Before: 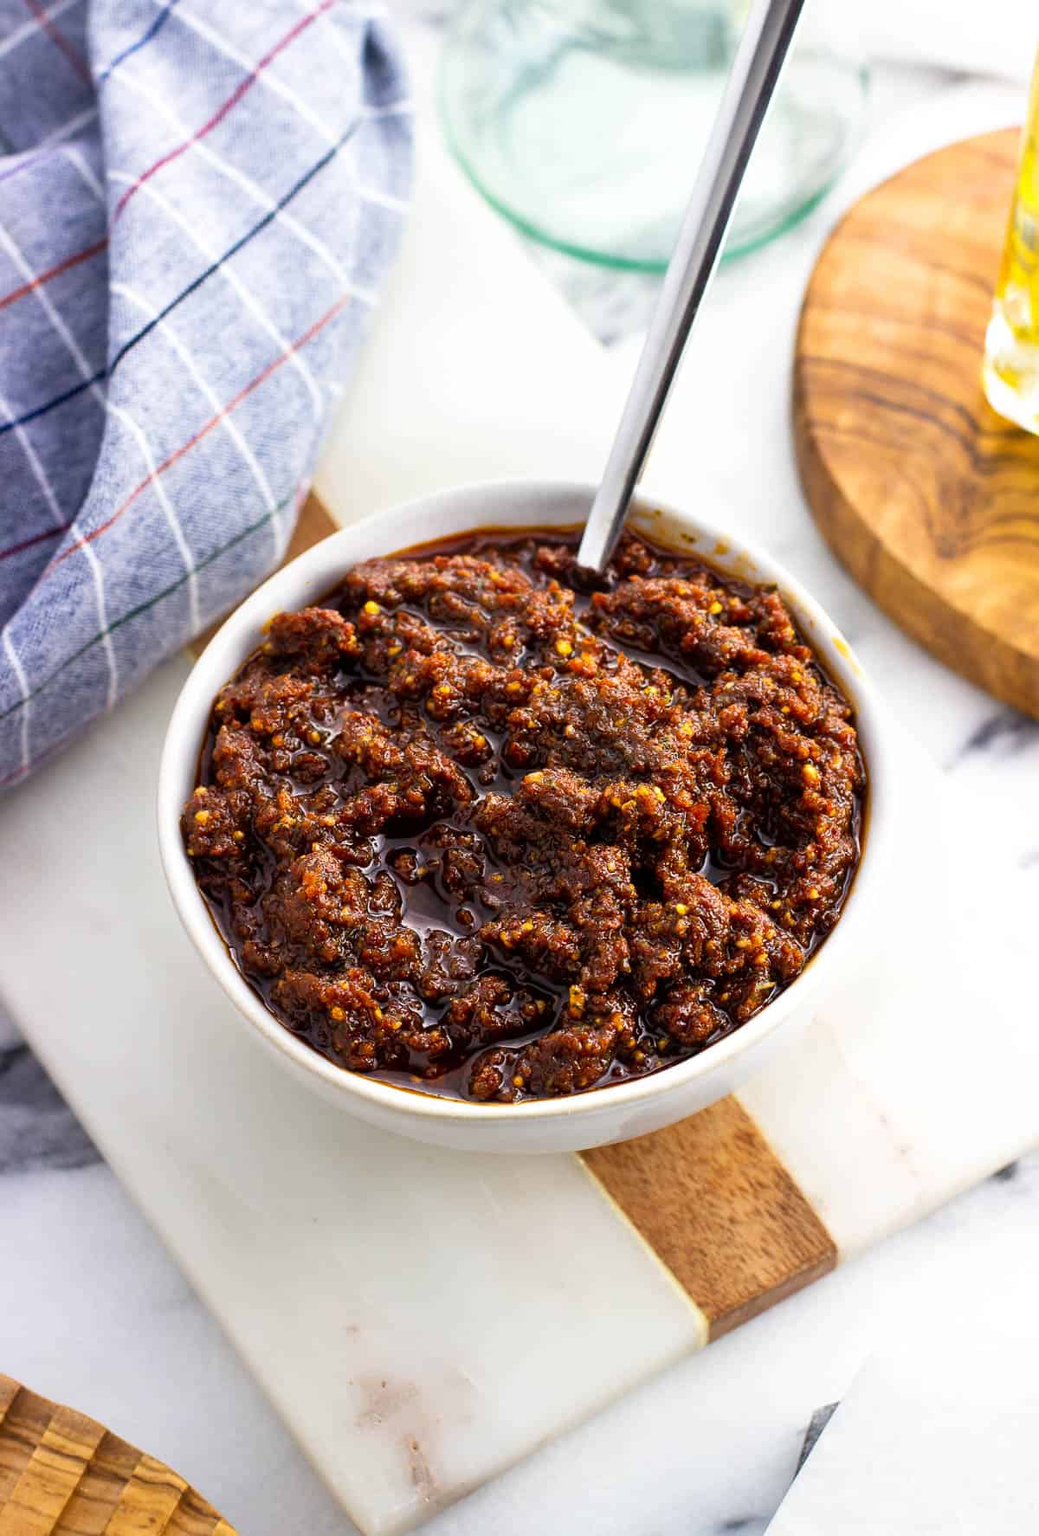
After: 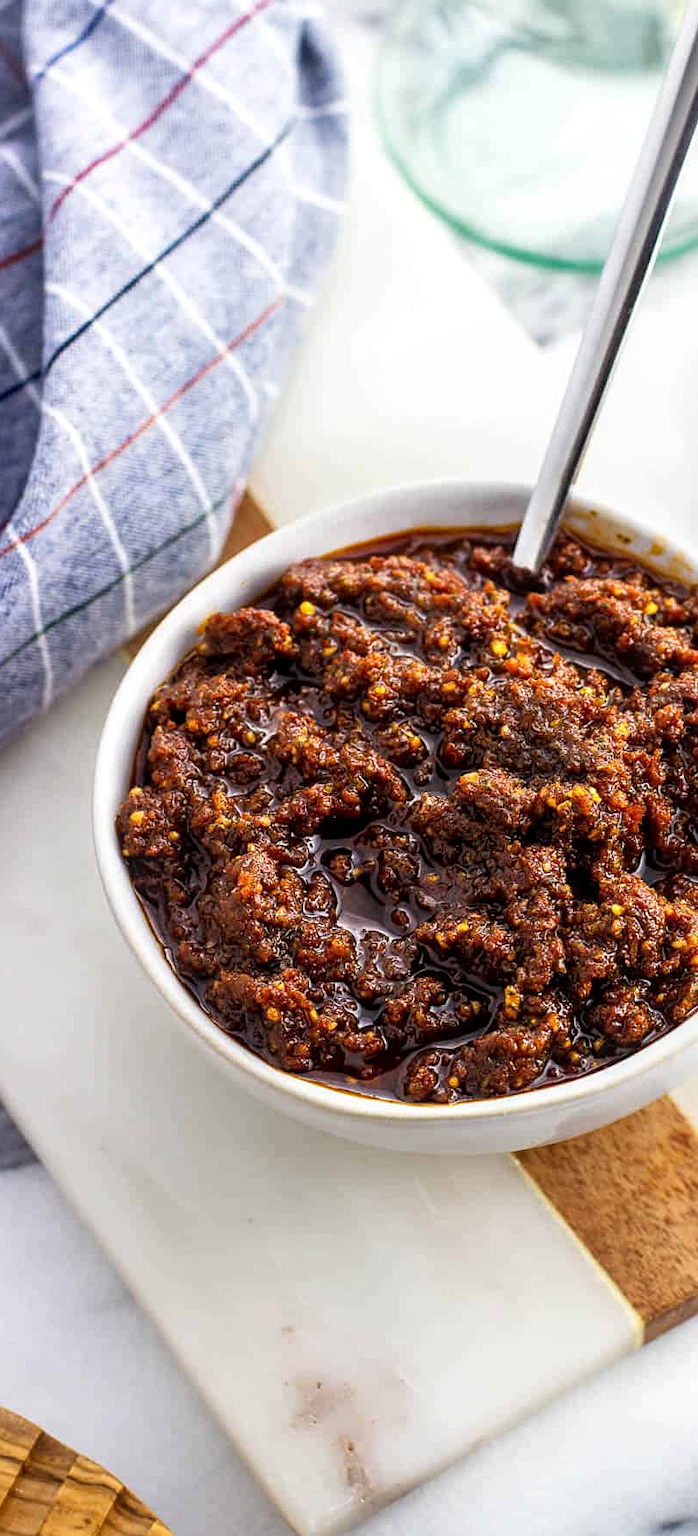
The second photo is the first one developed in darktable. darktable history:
local contrast: on, module defaults
crop and rotate: left 6.306%, right 26.506%
sharpen: amount 0.209
